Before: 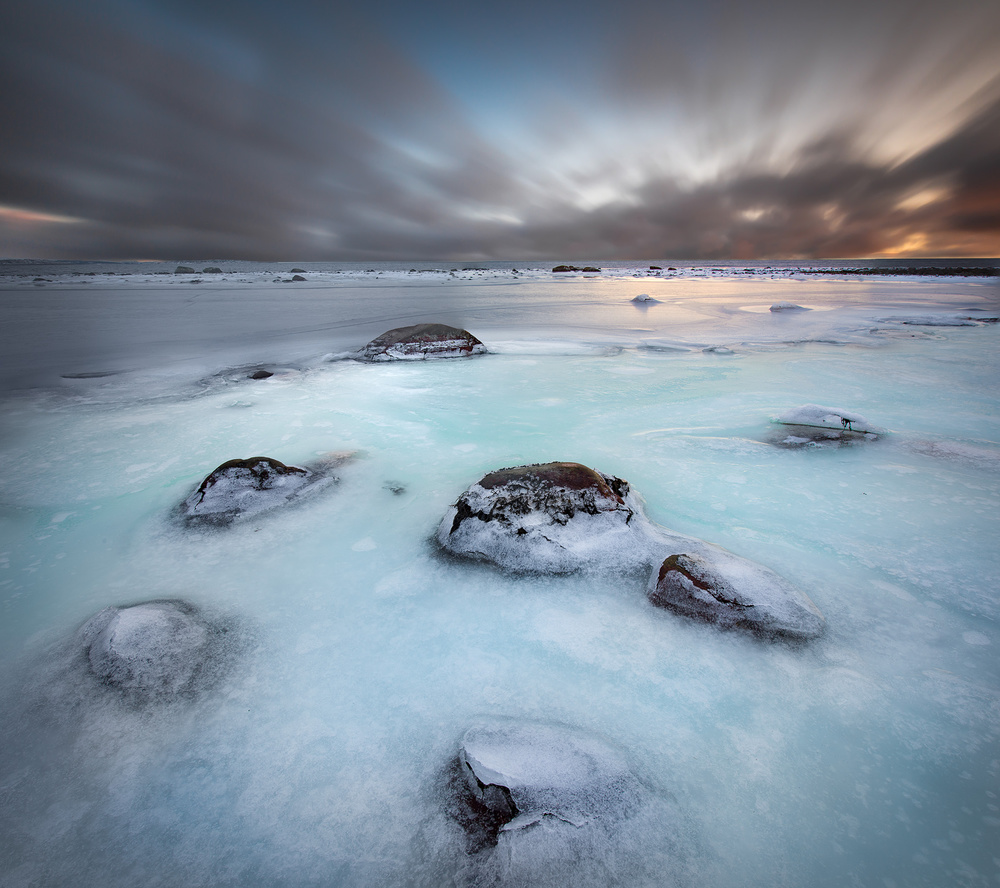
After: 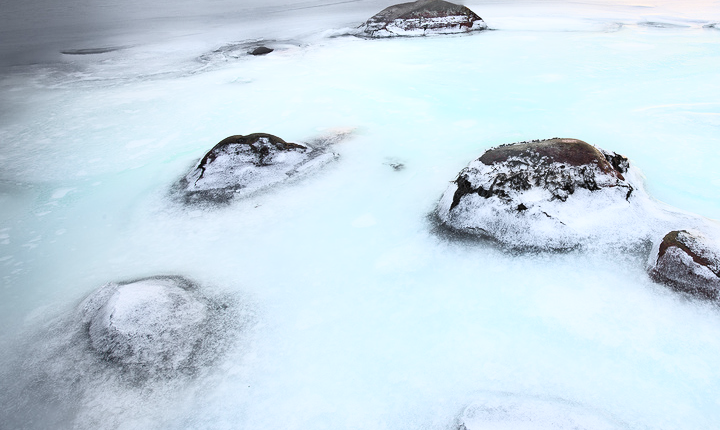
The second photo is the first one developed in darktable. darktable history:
crop: top 36.498%, right 27.964%, bottom 14.995%
contrast brightness saturation: contrast 0.43, brightness 0.56, saturation -0.19
